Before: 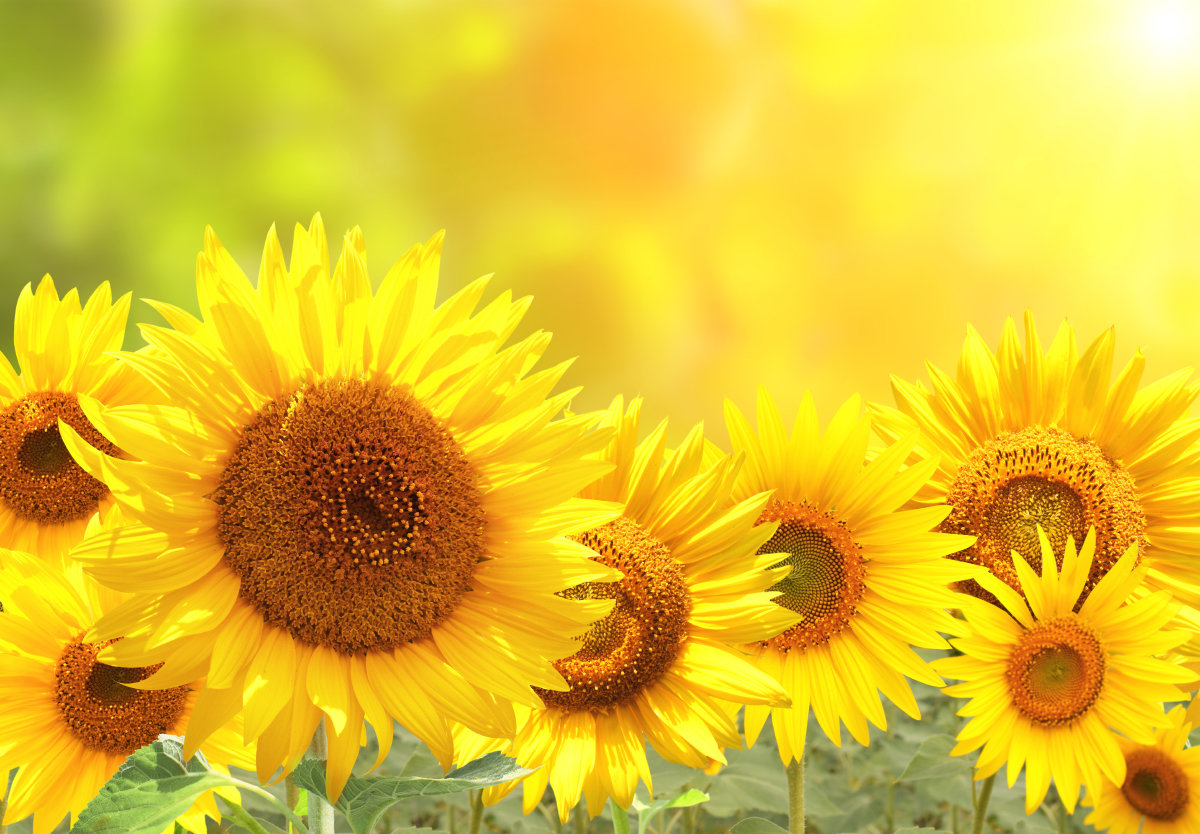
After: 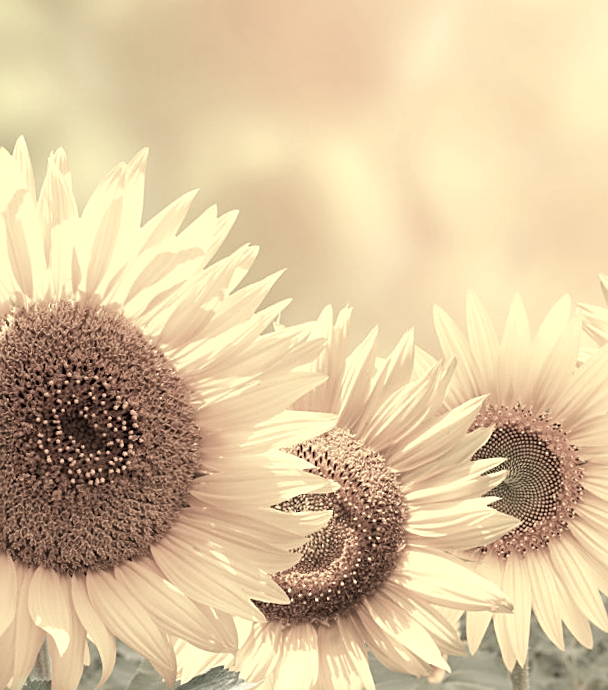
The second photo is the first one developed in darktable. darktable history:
color correction: saturation 0.3
sharpen: on, module defaults
crop and rotate: angle 0.02°, left 24.353%, top 13.219%, right 26.156%, bottom 8.224%
local contrast: highlights 100%, shadows 100%, detail 120%, midtone range 0.2
rotate and perspective: rotation -2.22°, lens shift (horizontal) -0.022, automatic cropping off
white balance: red 1.123, blue 0.83
